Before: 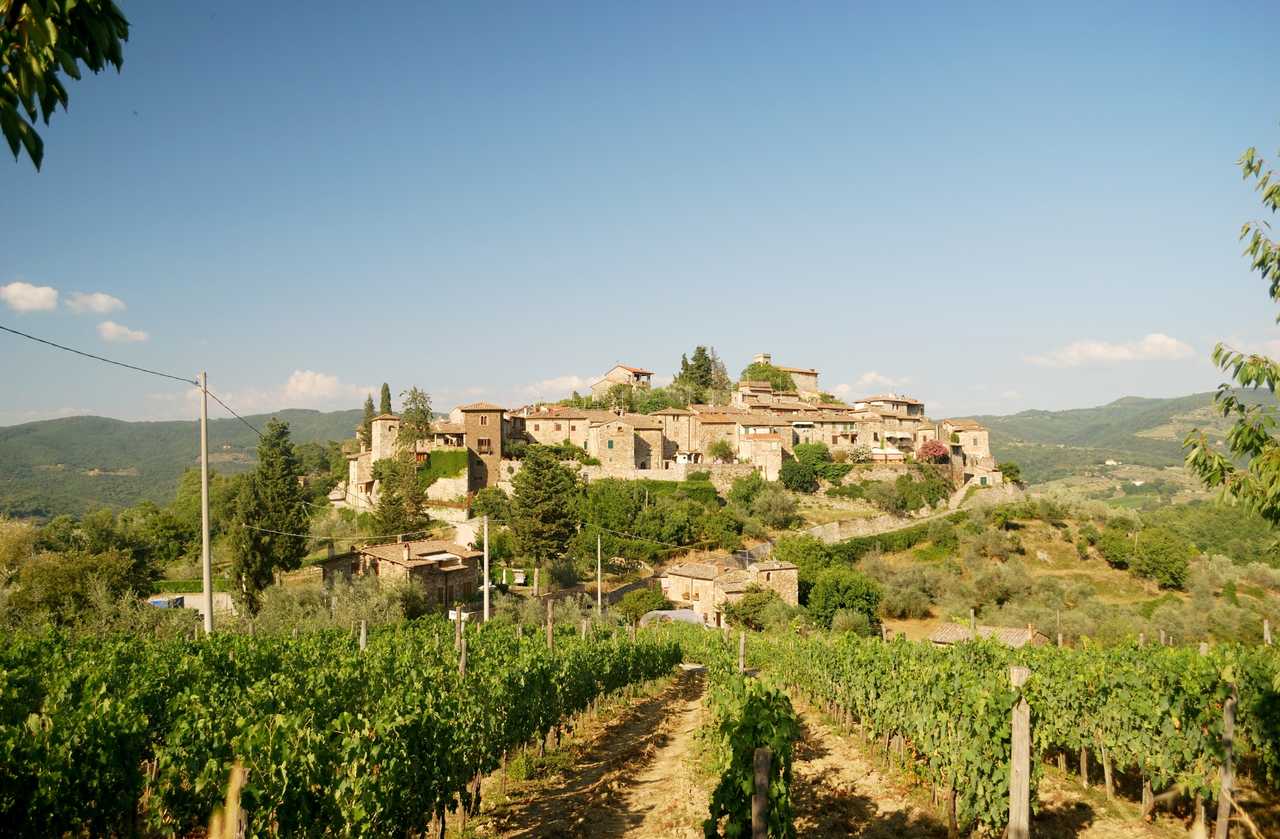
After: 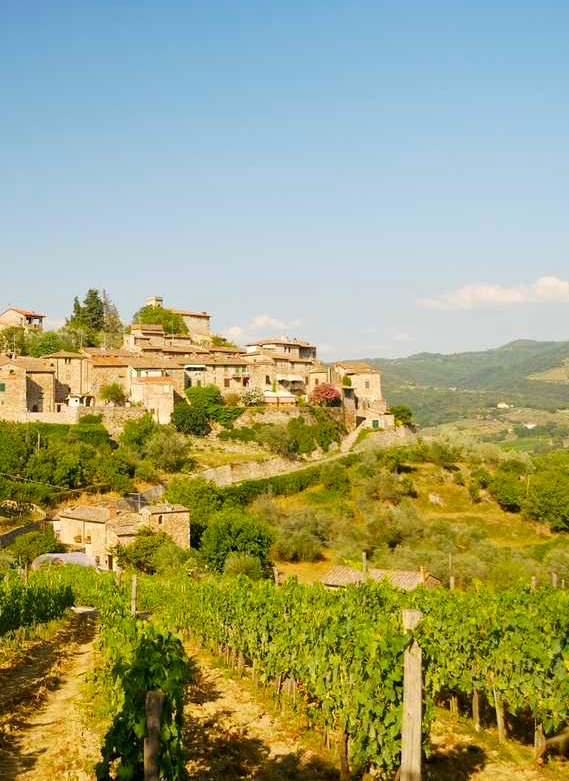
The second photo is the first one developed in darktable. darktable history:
crop: left 47.522%, top 6.8%, right 8.001%
color balance rgb: perceptual saturation grading › global saturation 30.712%
